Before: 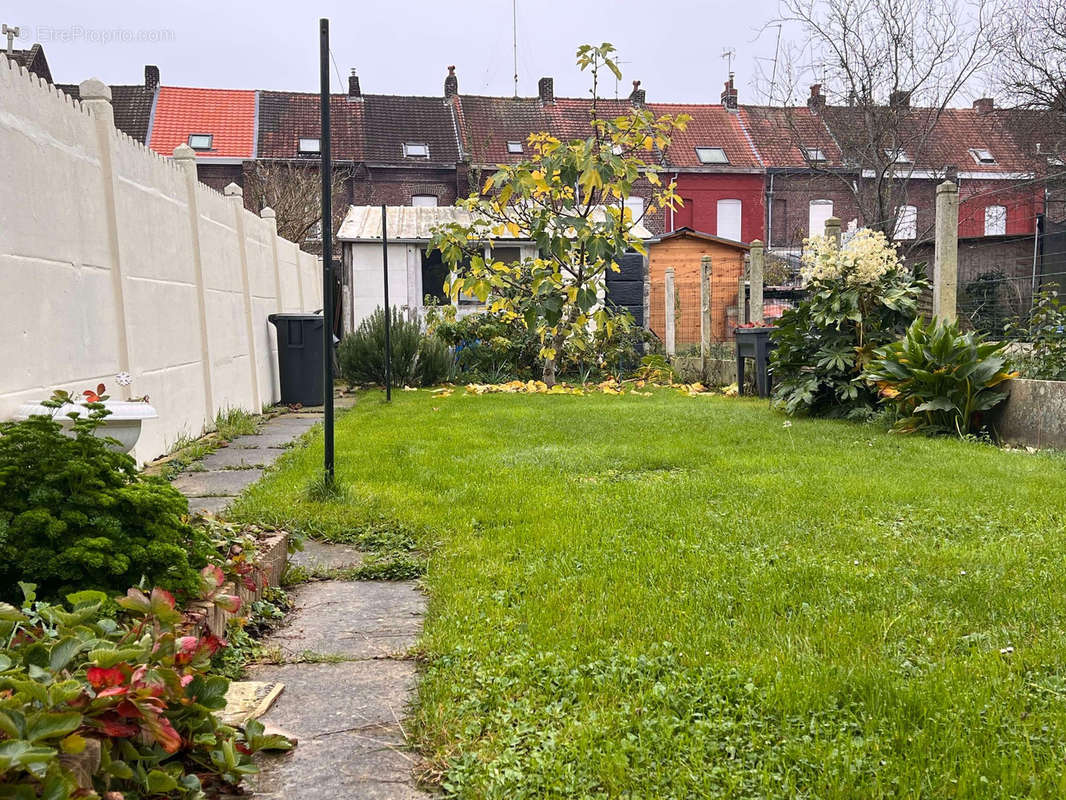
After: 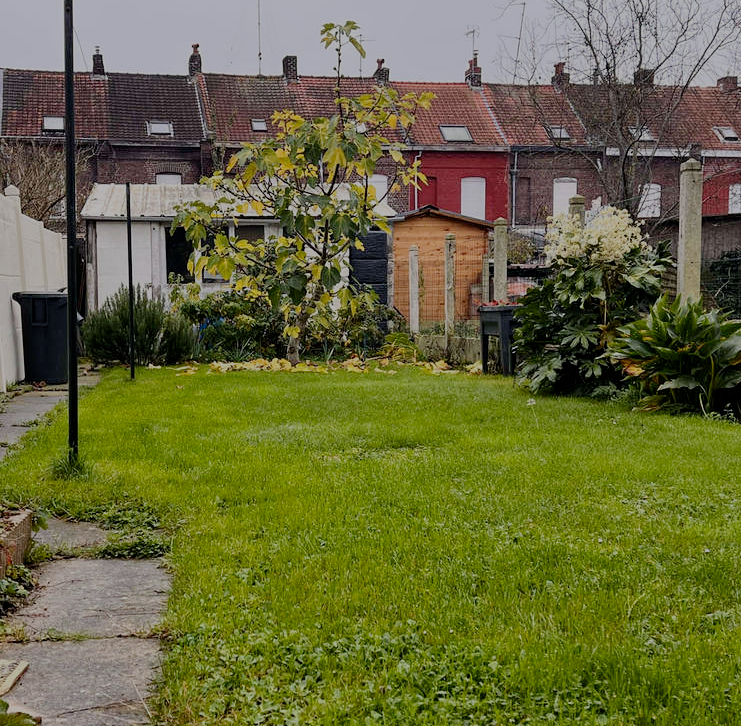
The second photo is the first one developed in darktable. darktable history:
filmic rgb: middle gray luminance 30%, black relative exposure -9 EV, white relative exposure 7 EV, threshold 6 EV, target black luminance 0%, hardness 2.94, latitude 2.04%, contrast 0.963, highlights saturation mix 5%, shadows ↔ highlights balance 12.16%, add noise in highlights 0, preserve chrominance no, color science v3 (2019), use custom middle-gray values true, iterations of high-quality reconstruction 0, contrast in highlights soft, enable highlight reconstruction true
crop and rotate: left 24.034%, top 2.838%, right 6.406%, bottom 6.299%
